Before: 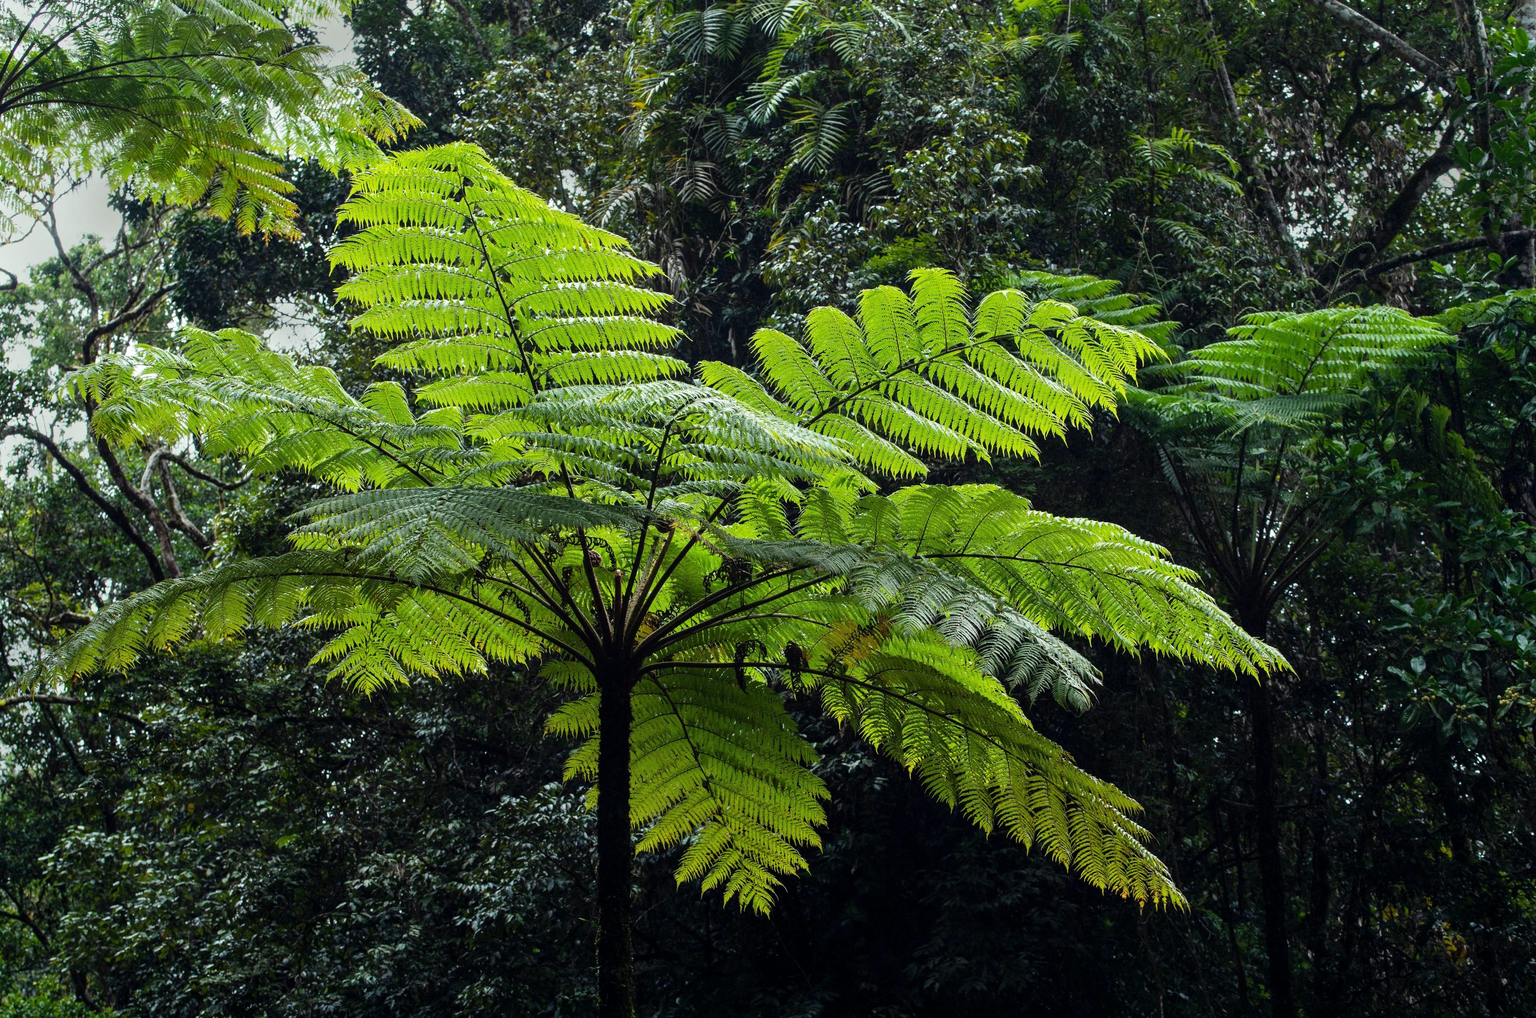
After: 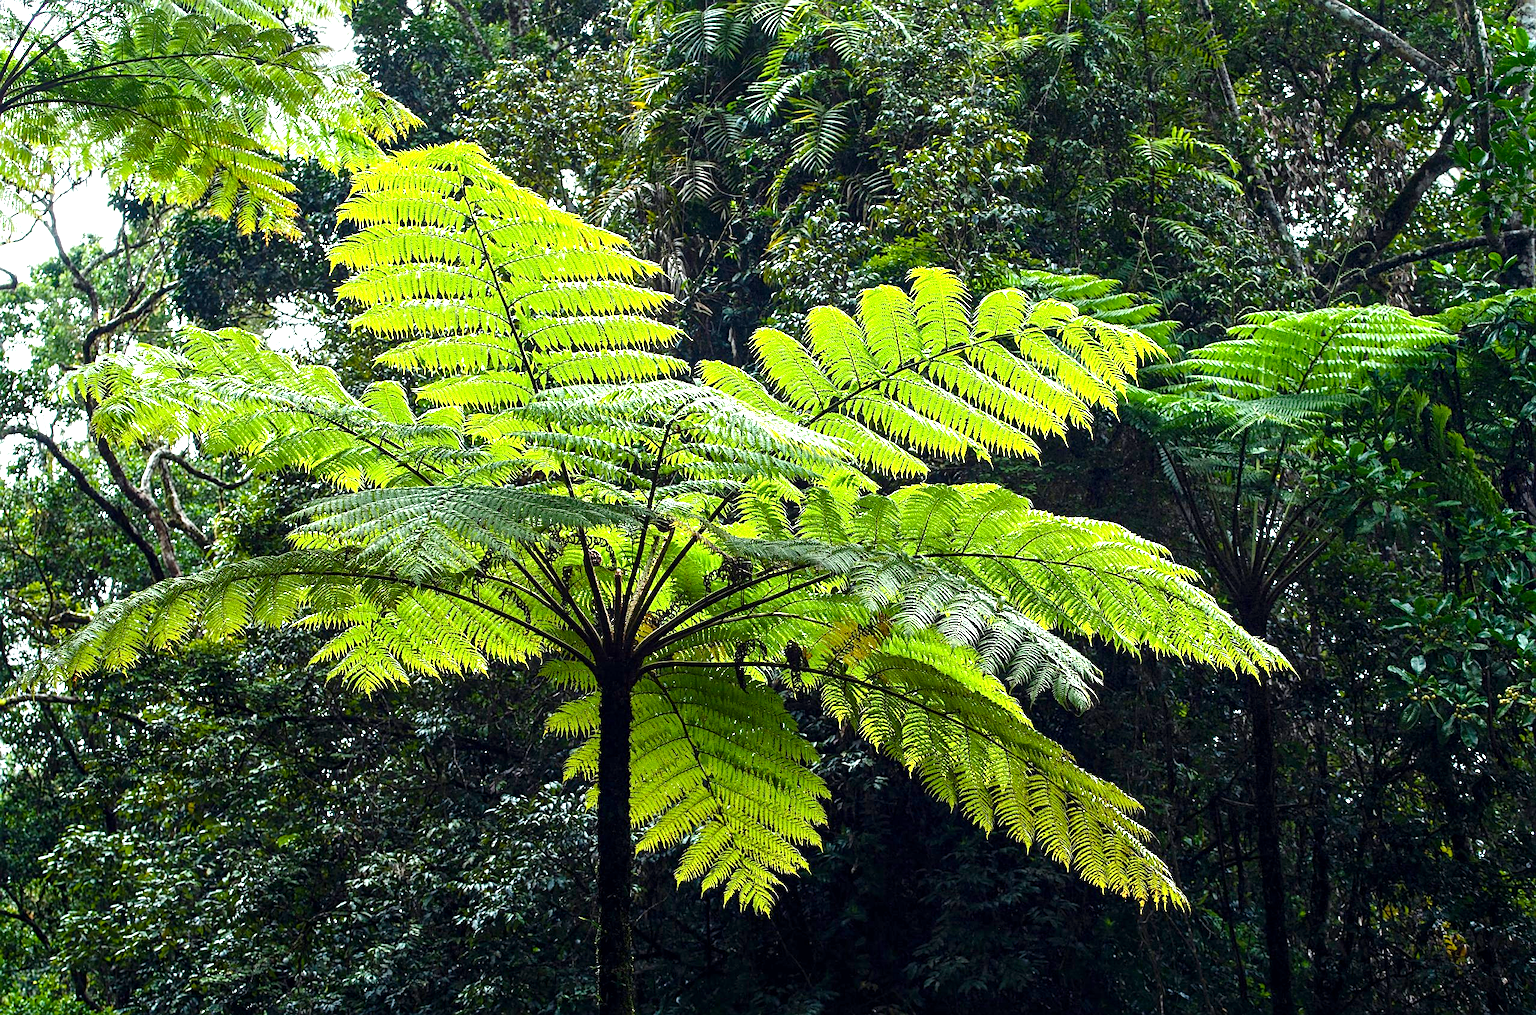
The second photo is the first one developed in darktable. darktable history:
exposure: black level correction 0, exposure 0.95 EV, compensate highlight preservation false
sharpen: on, module defaults
color balance rgb: perceptual saturation grading › global saturation 20%, perceptual saturation grading › highlights -24.896%, perceptual saturation grading › shadows 24.312%, perceptual brilliance grading › highlights 2.845%, global vibrance 20%
local contrast: mode bilateral grid, contrast 21, coarseness 50, detail 120%, midtone range 0.2
crop: top 0.065%, bottom 0.137%
color zones: curves: ch0 [(0, 0.5) (0.143, 0.5) (0.286, 0.5) (0.429, 0.5) (0.571, 0.5) (0.714, 0.476) (0.857, 0.5) (1, 0.5)]; ch2 [(0, 0.5) (0.143, 0.5) (0.286, 0.5) (0.429, 0.5) (0.571, 0.5) (0.714, 0.487) (0.857, 0.5) (1, 0.5)]
